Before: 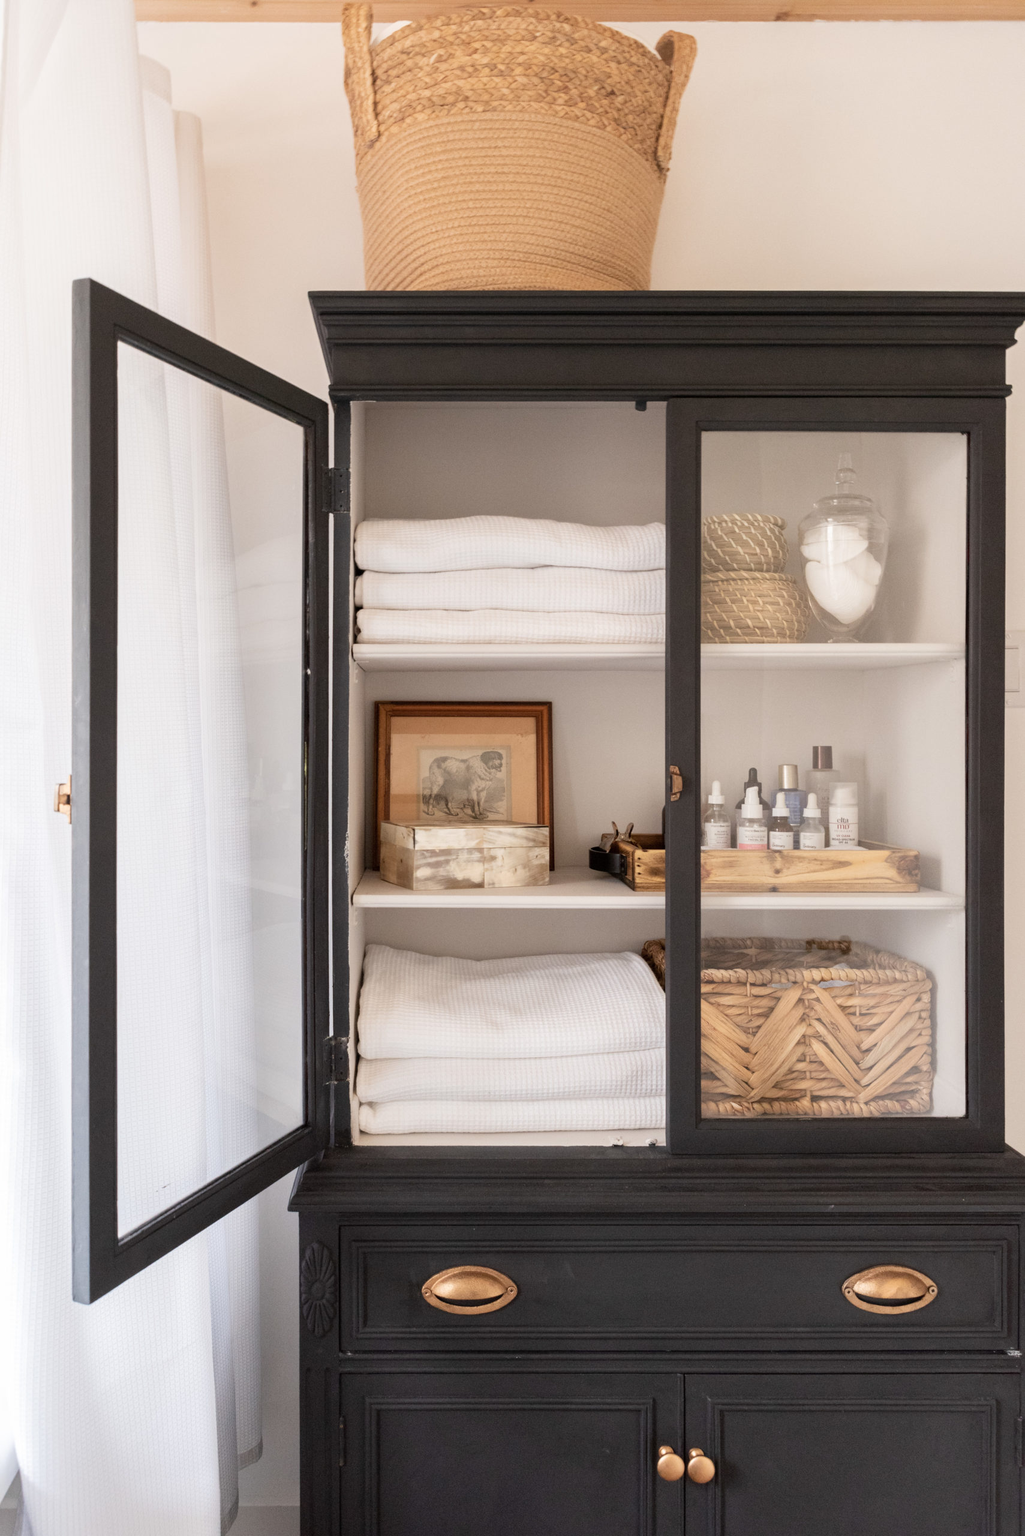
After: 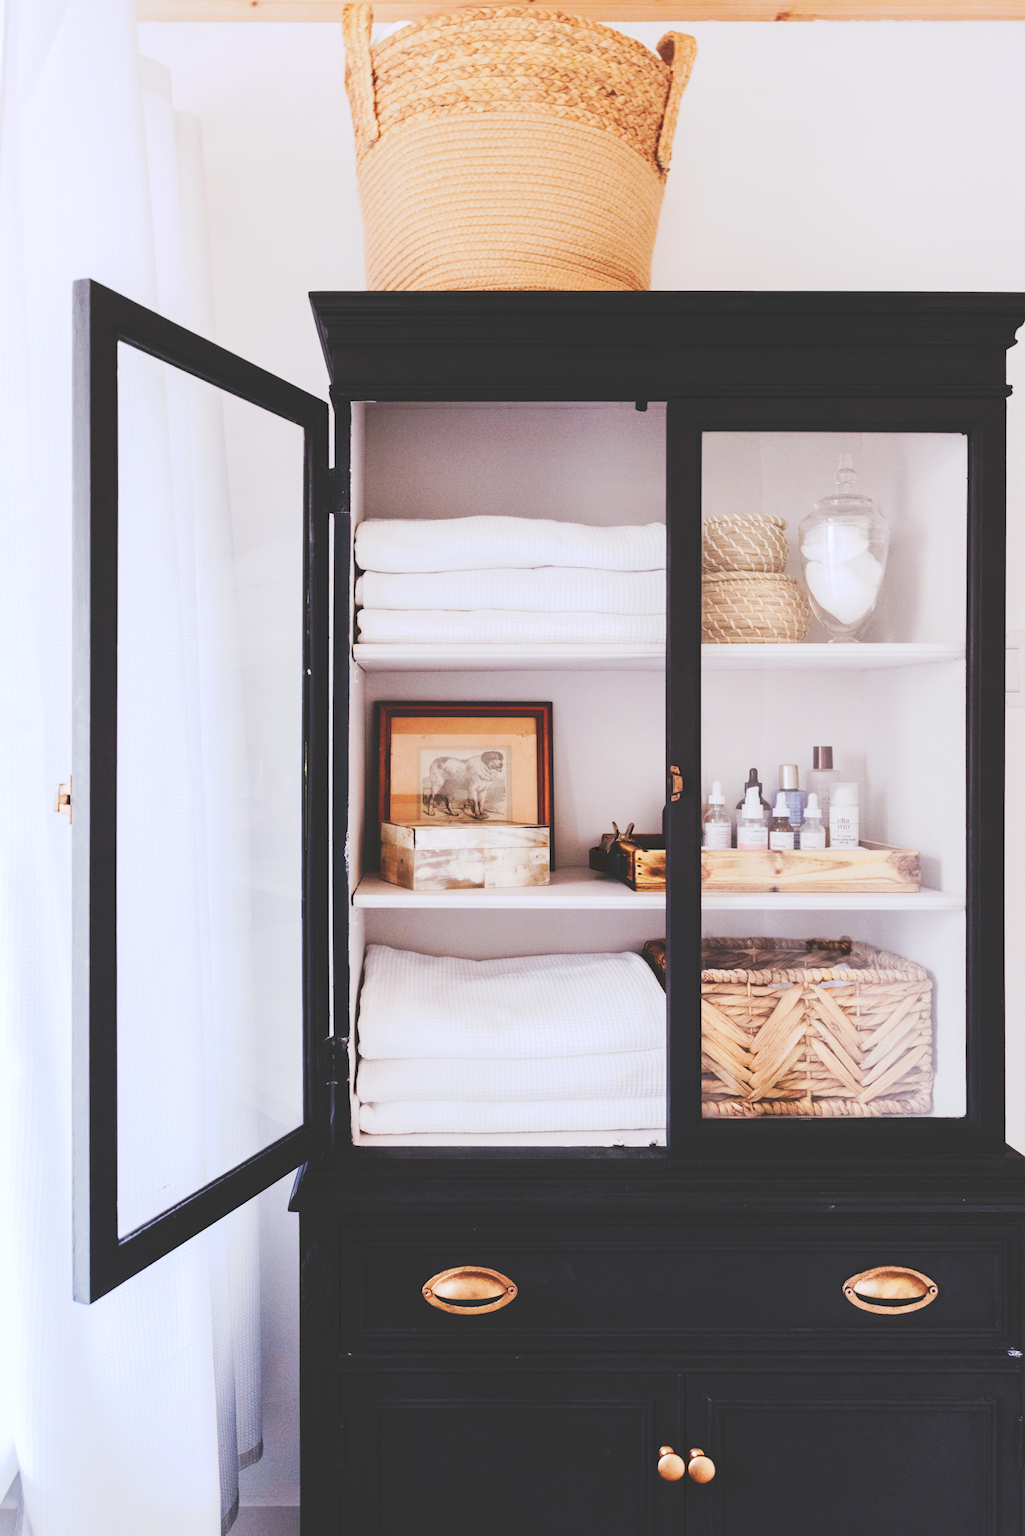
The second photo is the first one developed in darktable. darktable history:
color calibration: output R [1.003, 0.027, -0.041, 0], output G [-0.018, 1.043, -0.038, 0], output B [0.071, -0.086, 1.017, 0], illuminant as shot in camera, x 0.366, y 0.378, temperature 4421.87 K
tone curve: curves: ch0 [(0, 0) (0.003, 0.184) (0.011, 0.184) (0.025, 0.189) (0.044, 0.192) (0.069, 0.194) (0.1, 0.2) (0.136, 0.202) (0.177, 0.206) (0.224, 0.214) (0.277, 0.243) (0.335, 0.297) (0.399, 0.39) (0.468, 0.508) (0.543, 0.653) (0.623, 0.754) (0.709, 0.834) (0.801, 0.887) (0.898, 0.925) (1, 1)], preserve colors none
